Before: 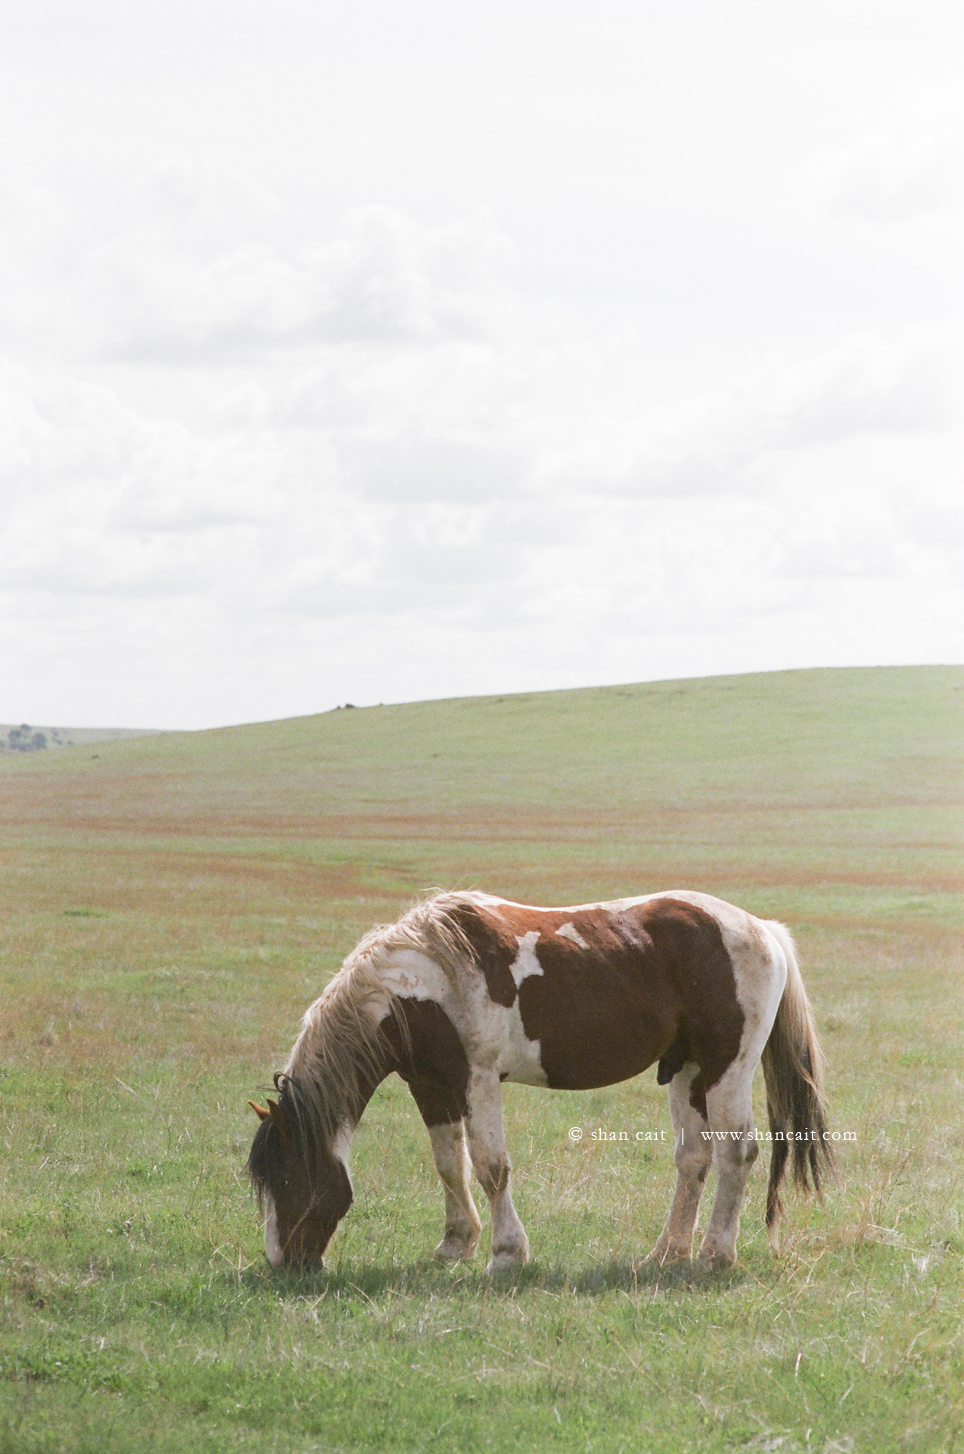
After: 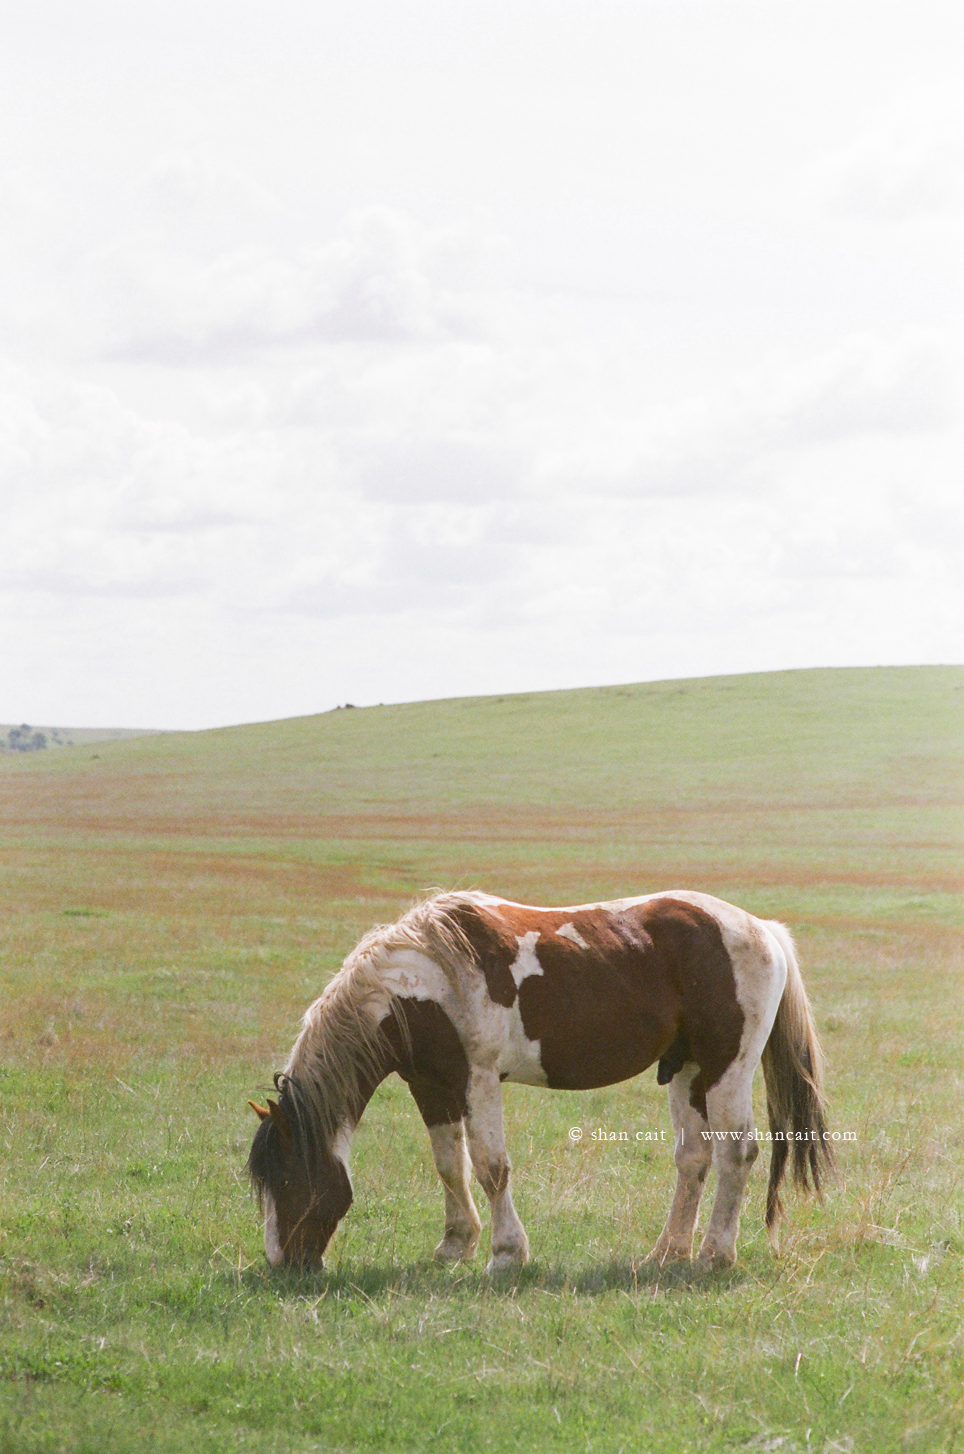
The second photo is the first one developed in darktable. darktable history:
color balance rgb: highlights gain › chroma 0.111%, highlights gain › hue 331.44°, perceptual saturation grading › global saturation 19.566%
